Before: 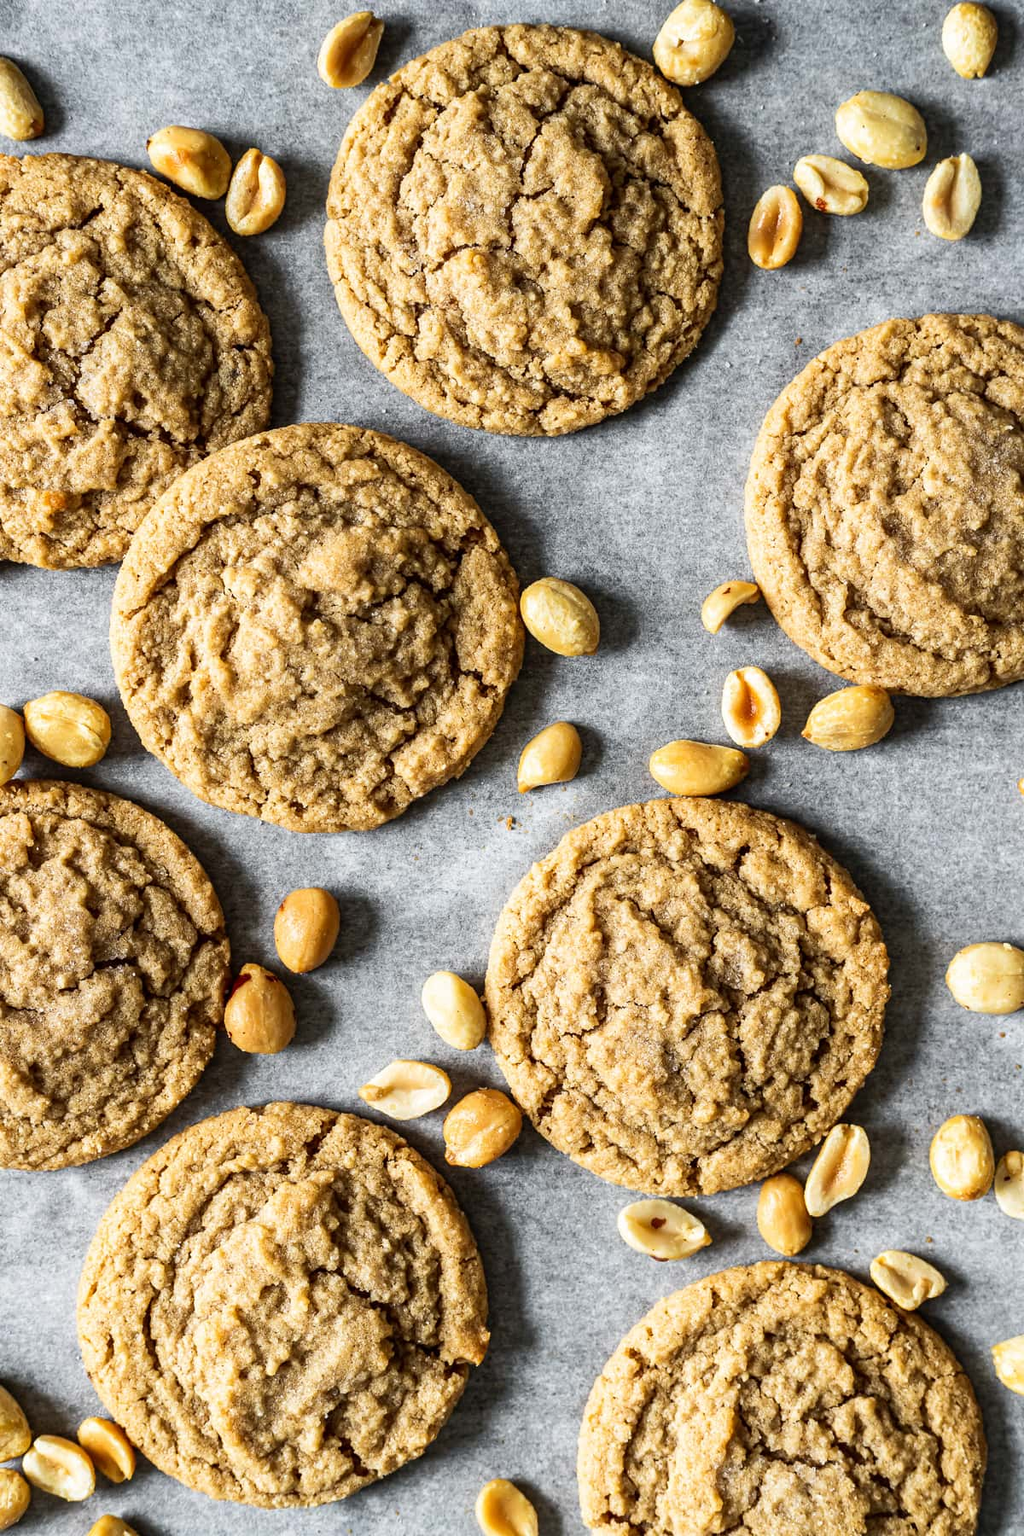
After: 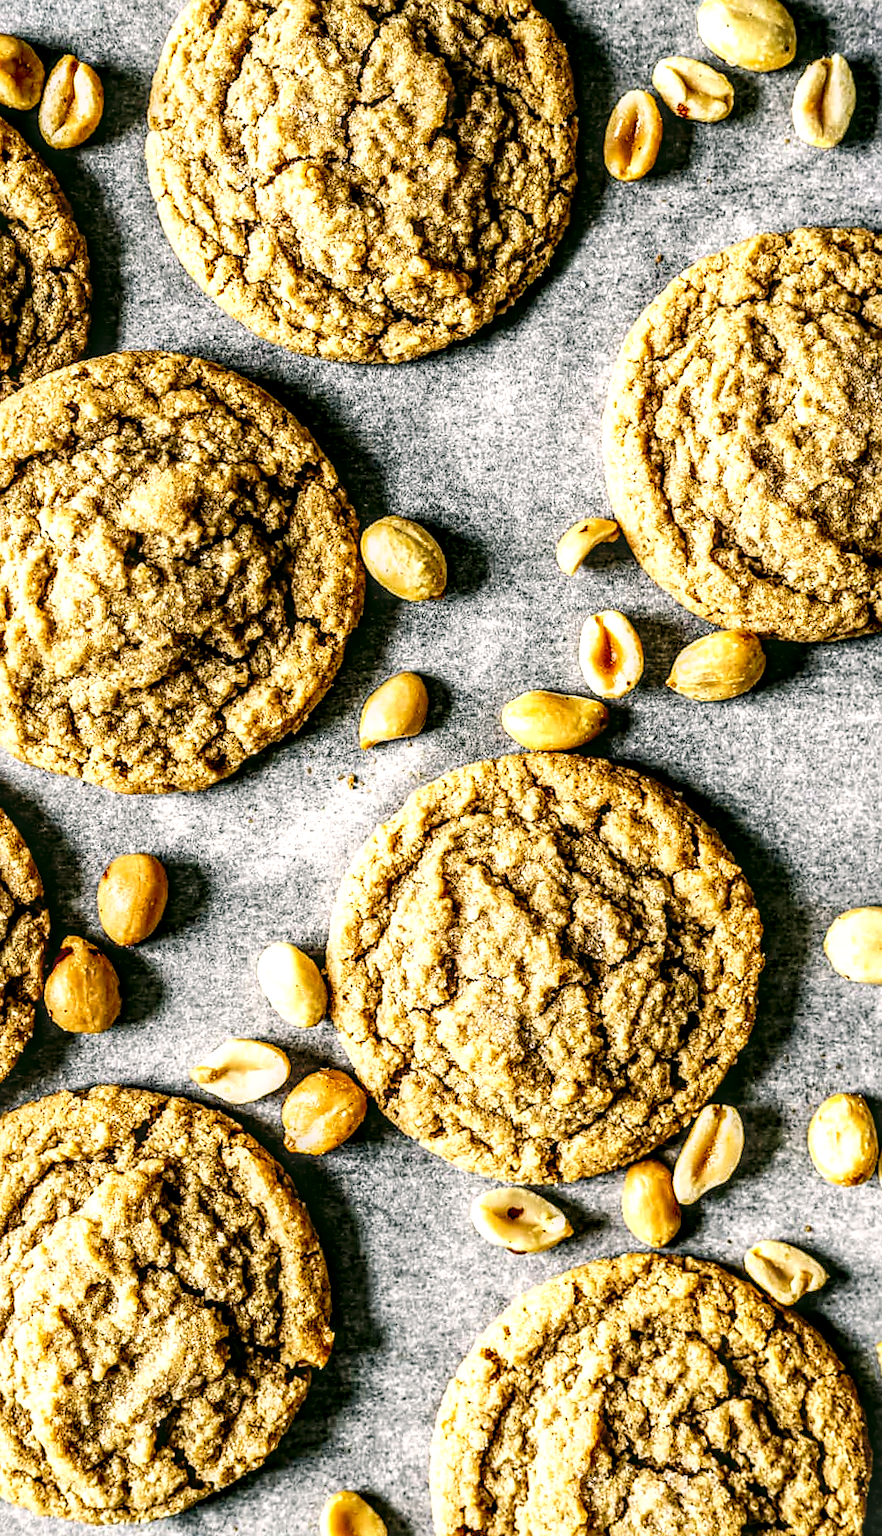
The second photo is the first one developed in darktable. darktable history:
rotate and perspective: rotation -0.45°, automatic cropping original format, crop left 0.008, crop right 0.992, crop top 0.012, crop bottom 0.988
crop and rotate: left 17.959%, top 5.771%, right 1.742%
sharpen: radius 1.864, amount 0.398, threshold 1.271
white balance: red 1, blue 1
color correction: highlights a* 4.02, highlights b* 4.98, shadows a* -7.55, shadows b* 4.98
local contrast: highlights 0%, shadows 0%, detail 182%
tone curve: curves: ch0 [(0, 0) (0.003, 0.033) (0.011, 0.033) (0.025, 0.036) (0.044, 0.039) (0.069, 0.04) (0.1, 0.043) (0.136, 0.052) (0.177, 0.085) (0.224, 0.14) (0.277, 0.225) (0.335, 0.333) (0.399, 0.419) (0.468, 0.51) (0.543, 0.603) (0.623, 0.713) (0.709, 0.808) (0.801, 0.901) (0.898, 0.98) (1, 1)], preserve colors none
